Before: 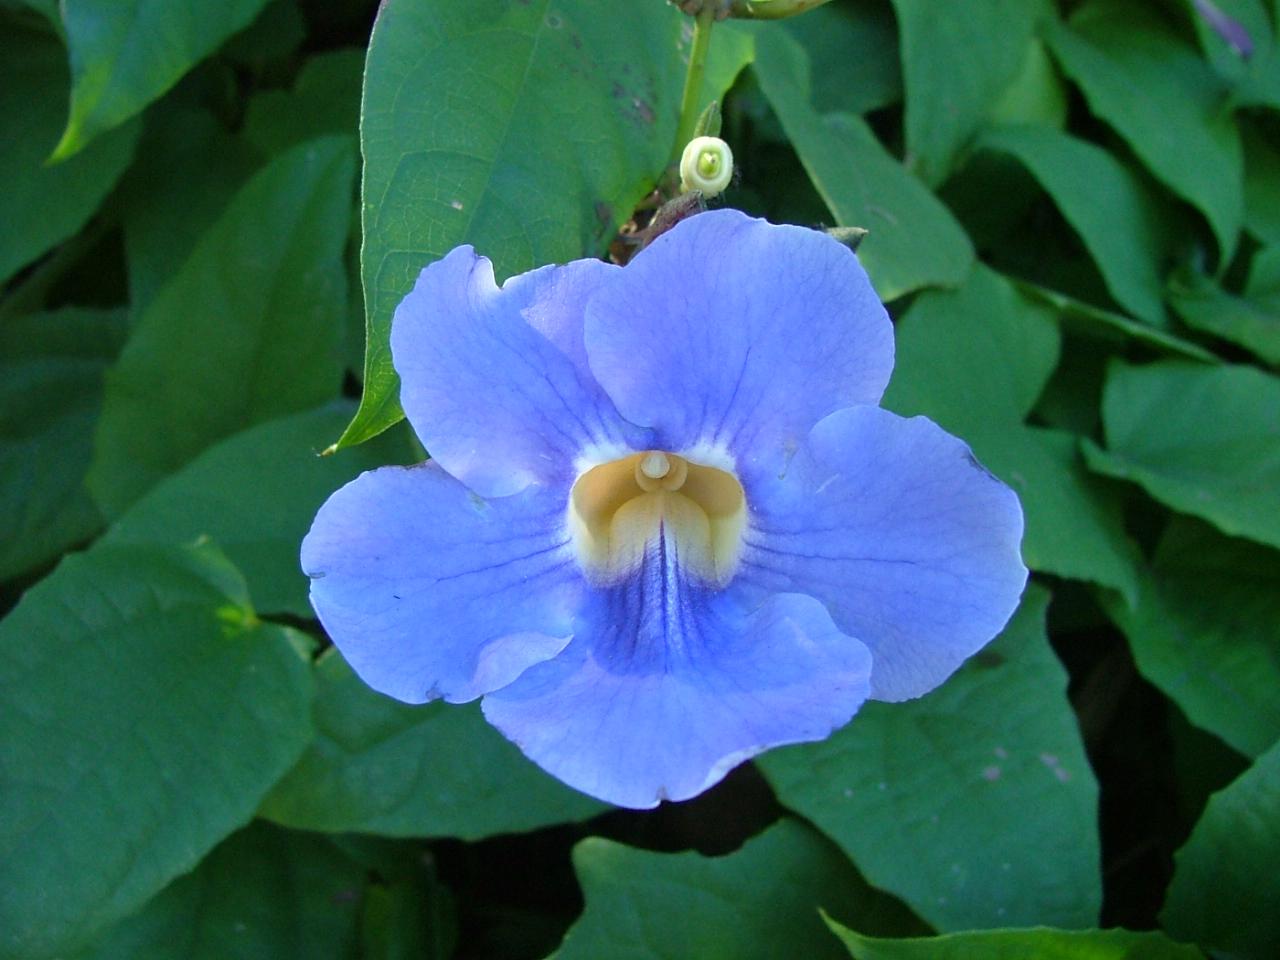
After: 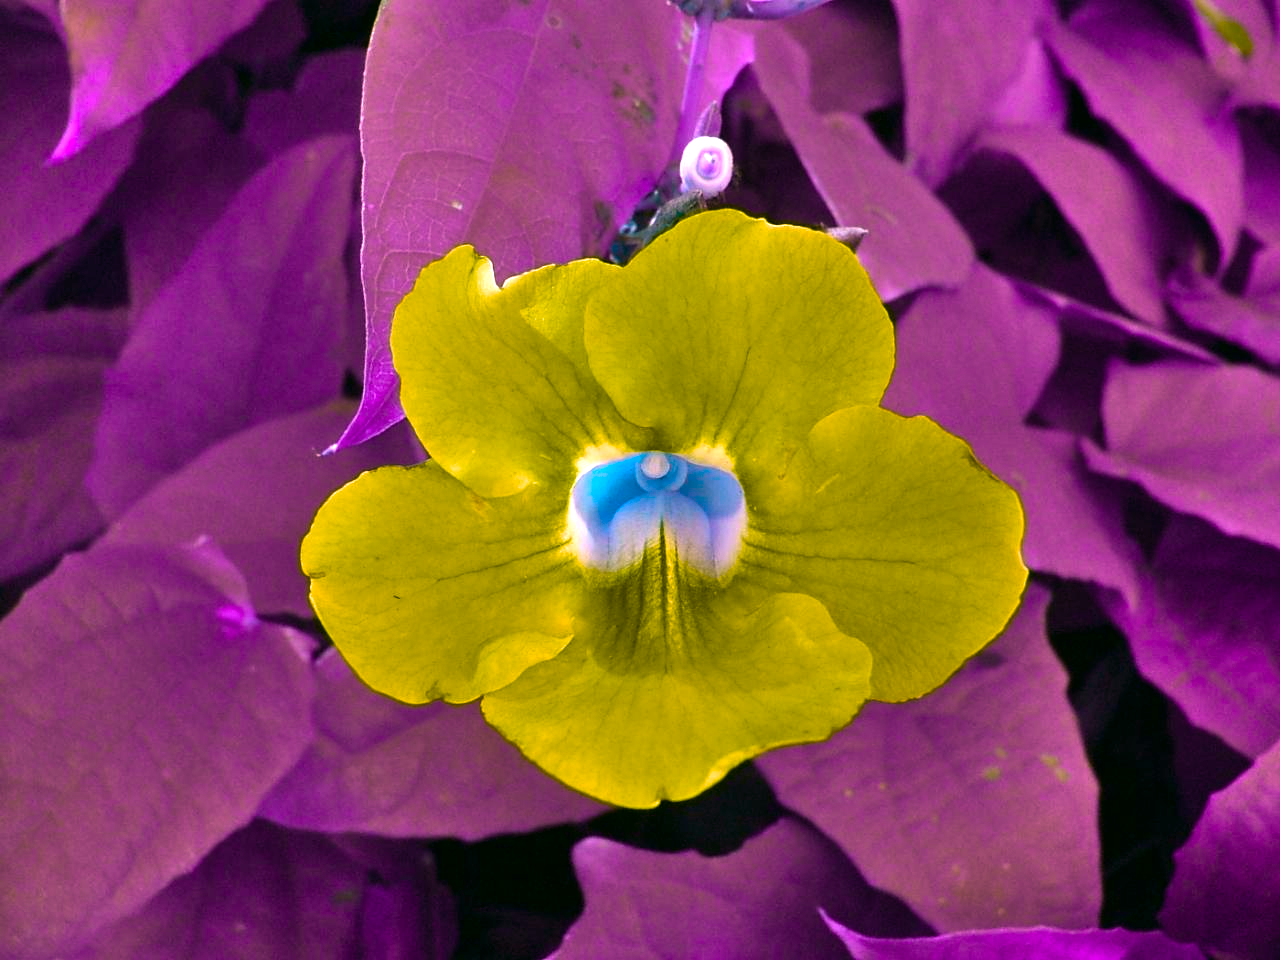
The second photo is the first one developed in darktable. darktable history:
color balance rgb: shadows lift › luminance 0.599%, shadows lift › chroma 6.841%, shadows lift › hue 300.7°, perceptual saturation grading › global saturation 24.97%, hue shift 178.83°, perceptual brilliance grading › highlights 15.757%, perceptual brilliance grading › shadows -13.806%, global vibrance 49.866%, contrast 0.414%
color correction: highlights a* 4.46, highlights b* 4.95, shadows a* -7.64, shadows b* 4.74
shadows and highlights: soften with gaussian
